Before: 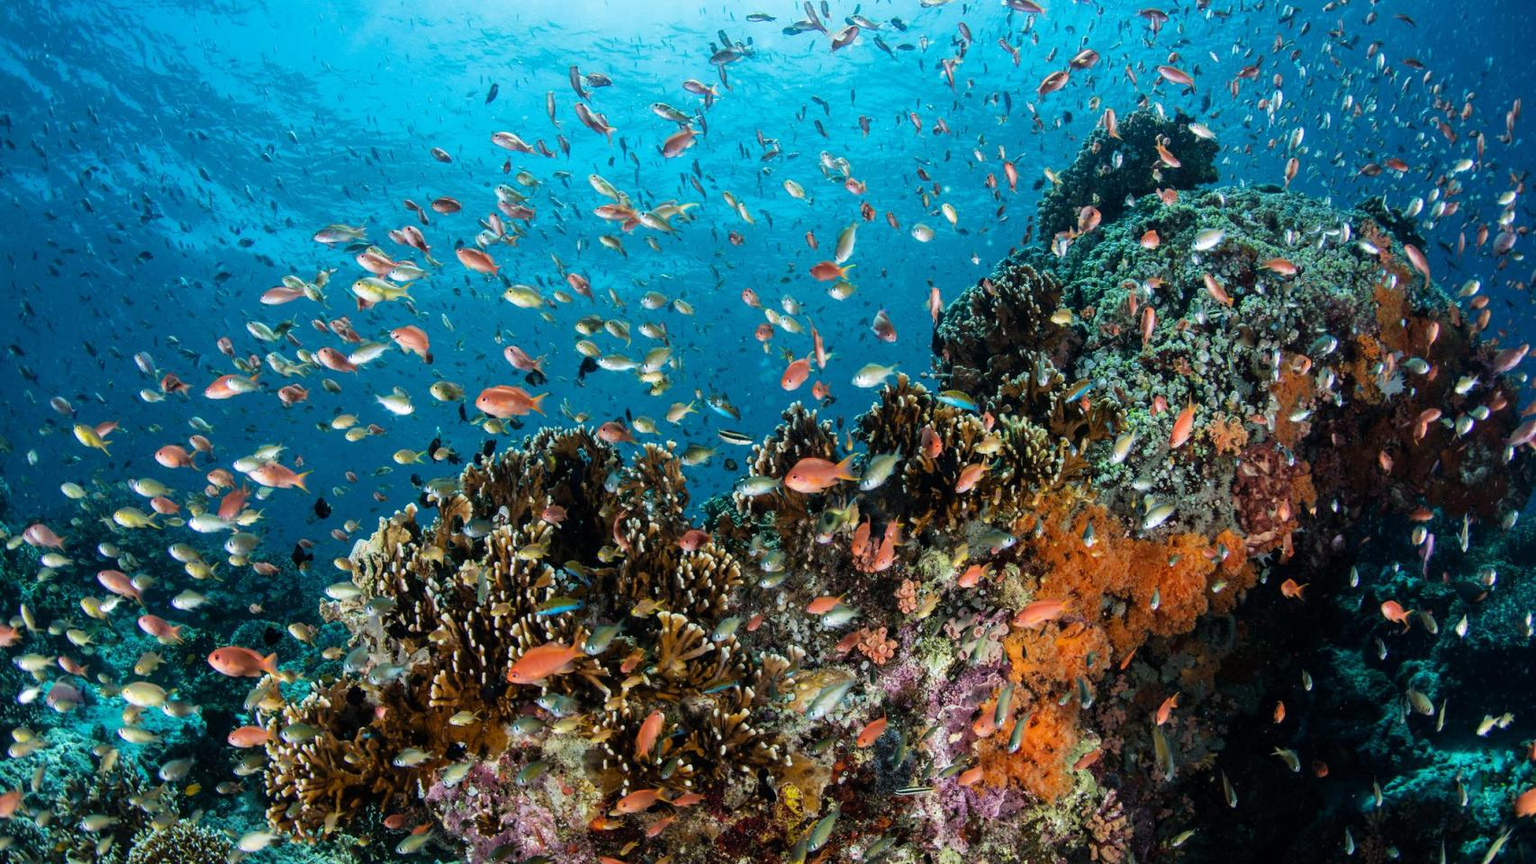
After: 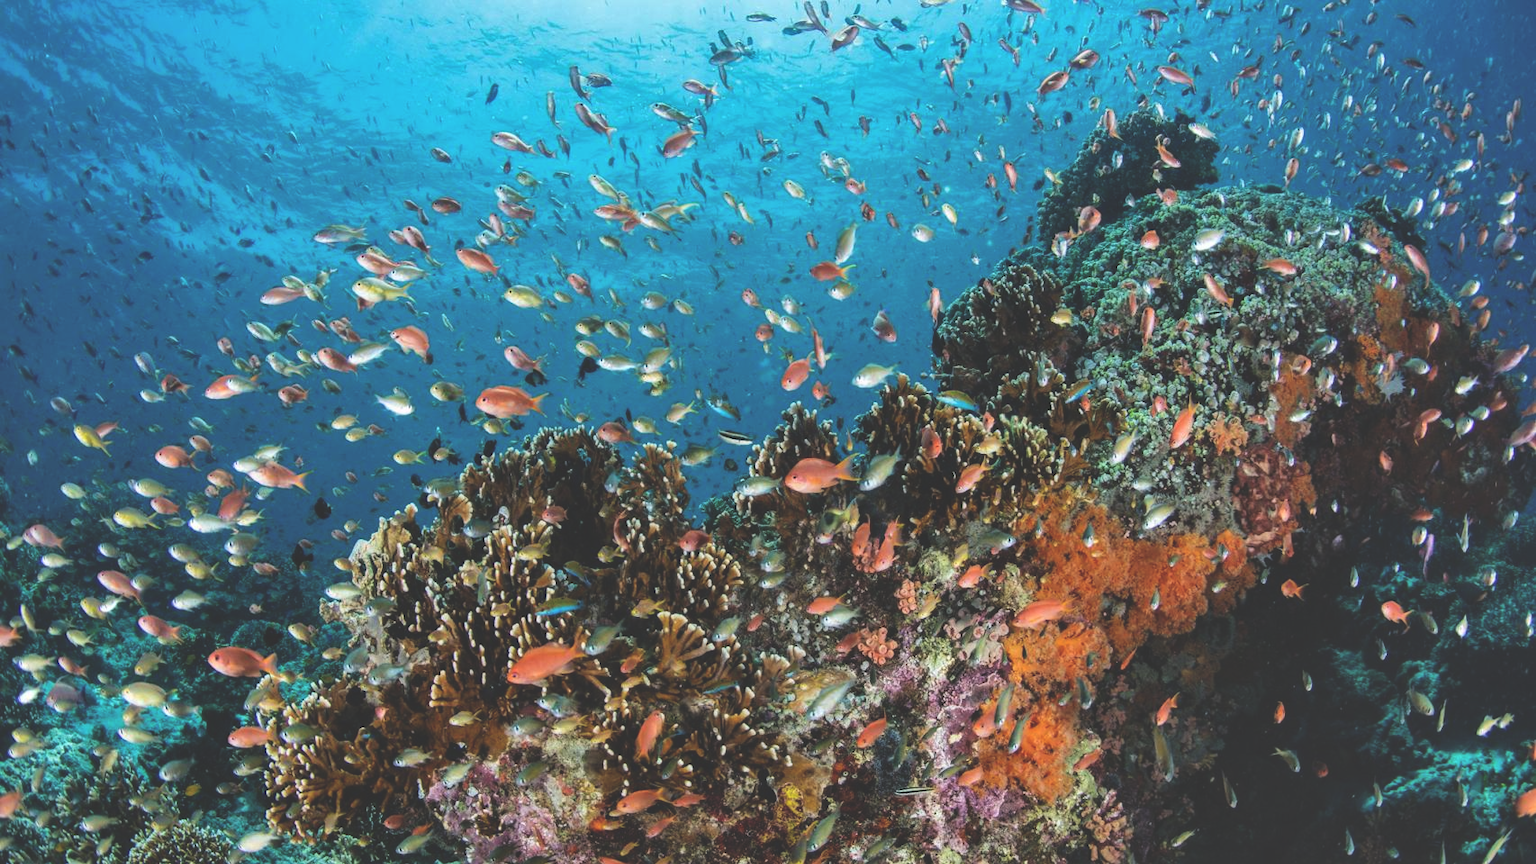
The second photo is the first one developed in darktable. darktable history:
exposure: black level correction -0.029, compensate exposure bias true, compensate highlight preservation false
shadows and highlights: shadows 36.88, highlights -28.05, soften with gaussian
